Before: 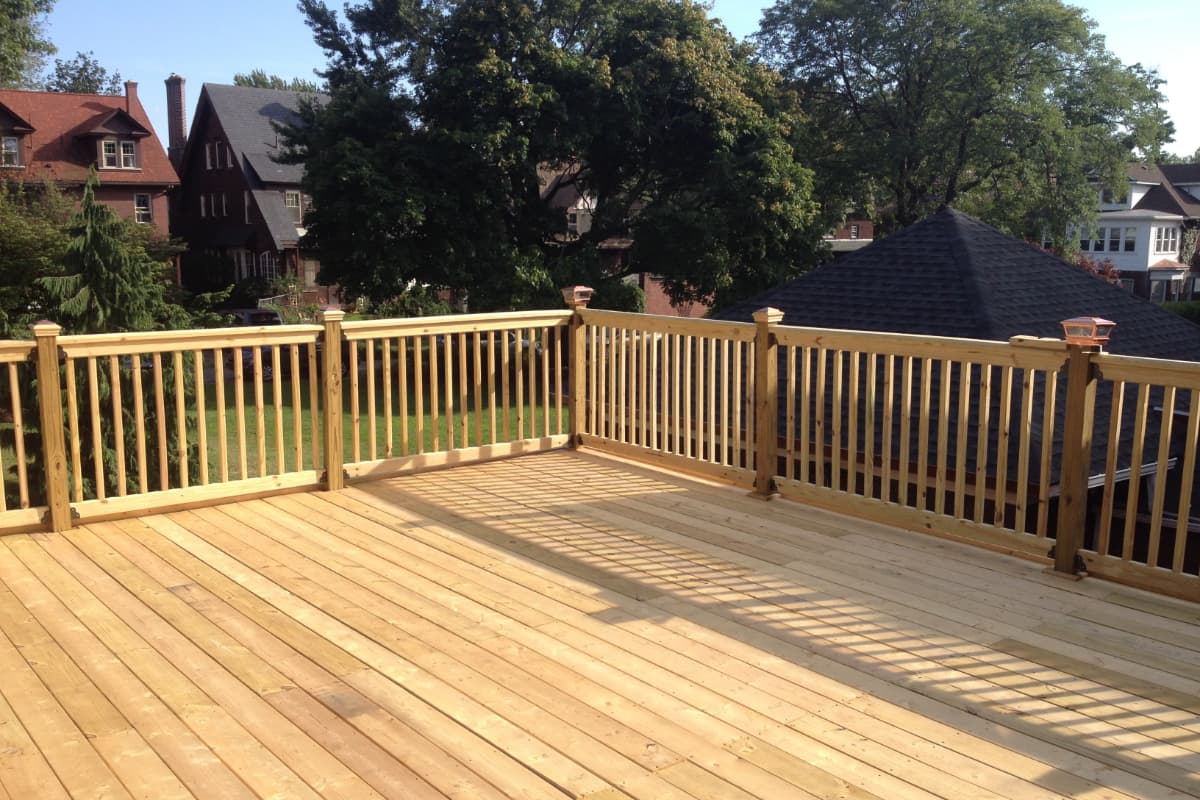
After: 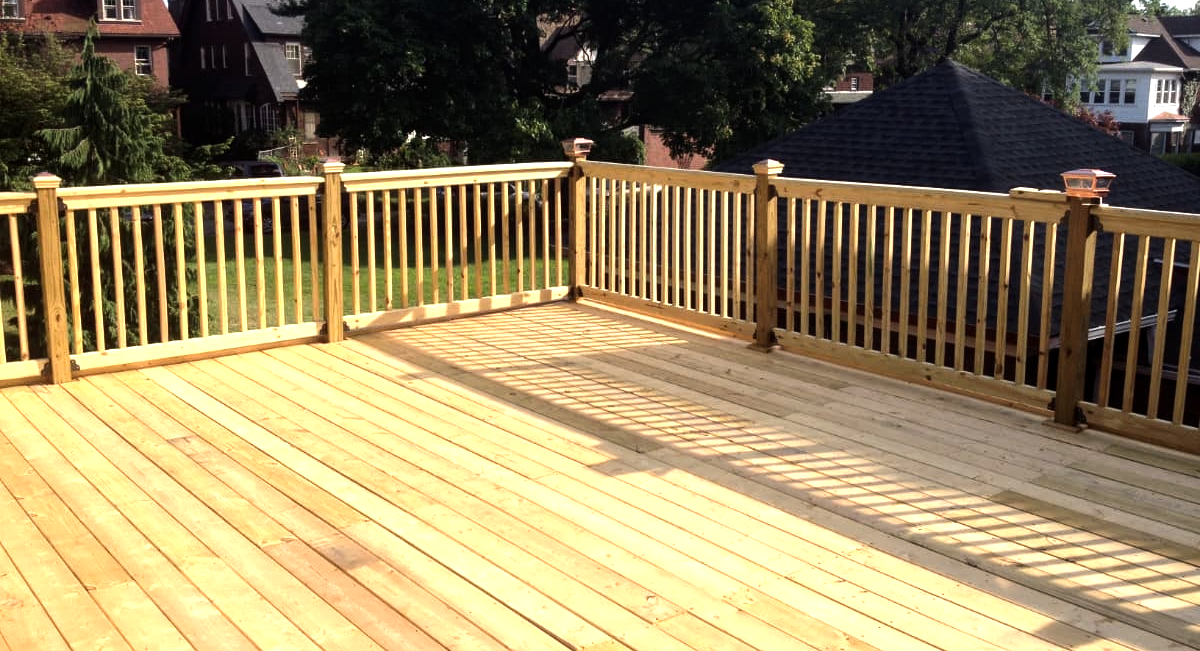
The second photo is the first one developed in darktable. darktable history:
crop and rotate: top 18.507%
color correction: saturation 1.1
tone equalizer: -8 EV -0.75 EV, -7 EV -0.7 EV, -6 EV -0.6 EV, -5 EV -0.4 EV, -3 EV 0.4 EV, -2 EV 0.6 EV, -1 EV 0.7 EV, +0 EV 0.75 EV, edges refinement/feathering 500, mask exposure compensation -1.57 EV, preserve details no
local contrast: highlights 100%, shadows 100%, detail 120%, midtone range 0.2
